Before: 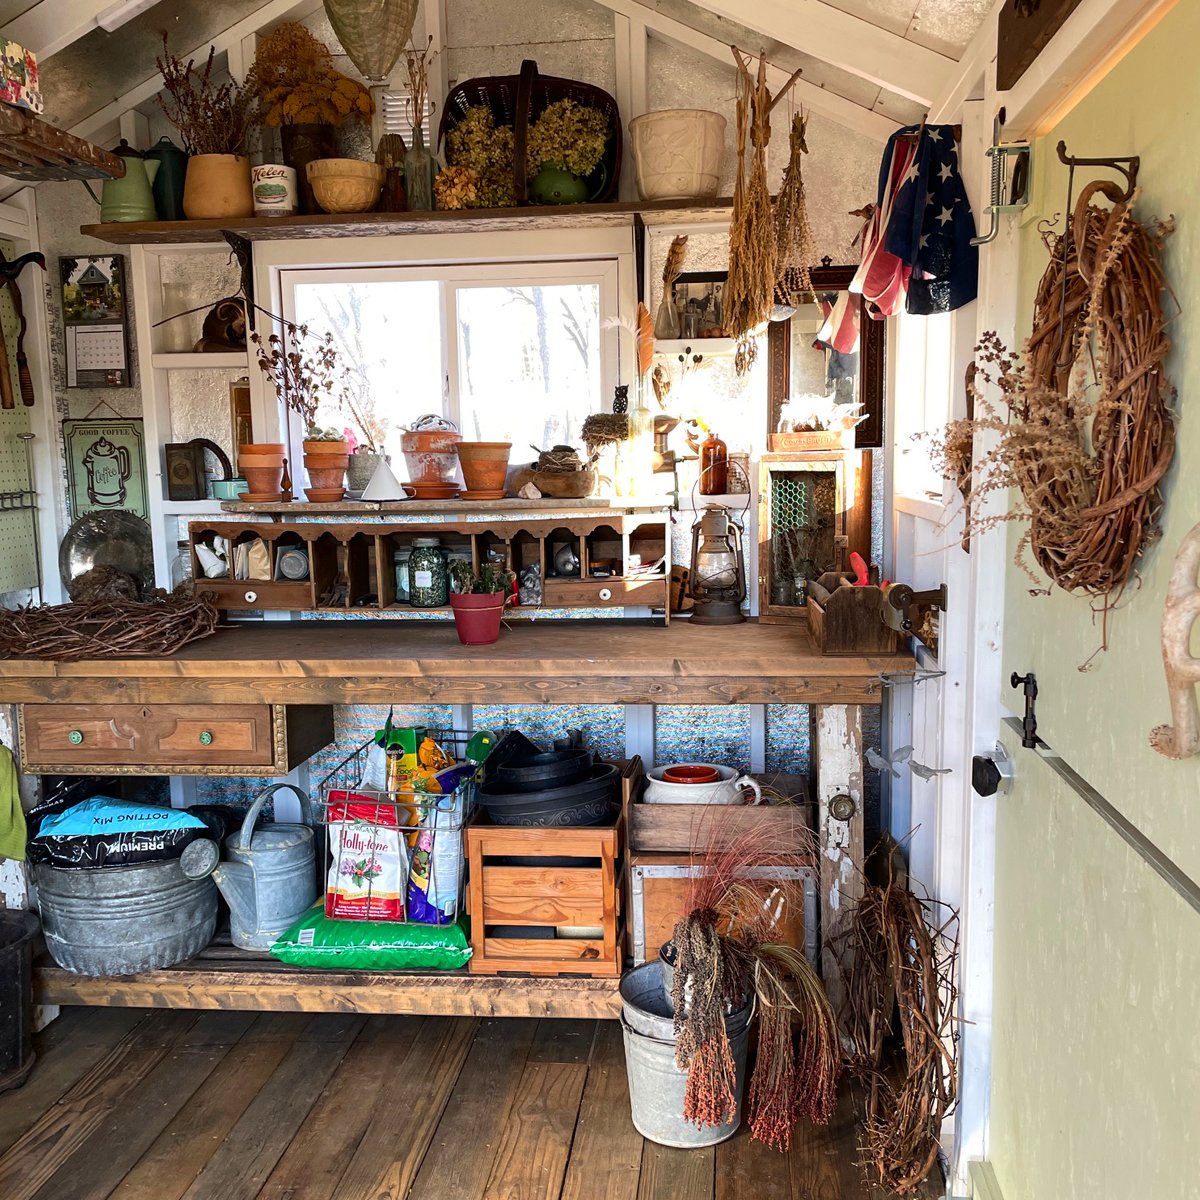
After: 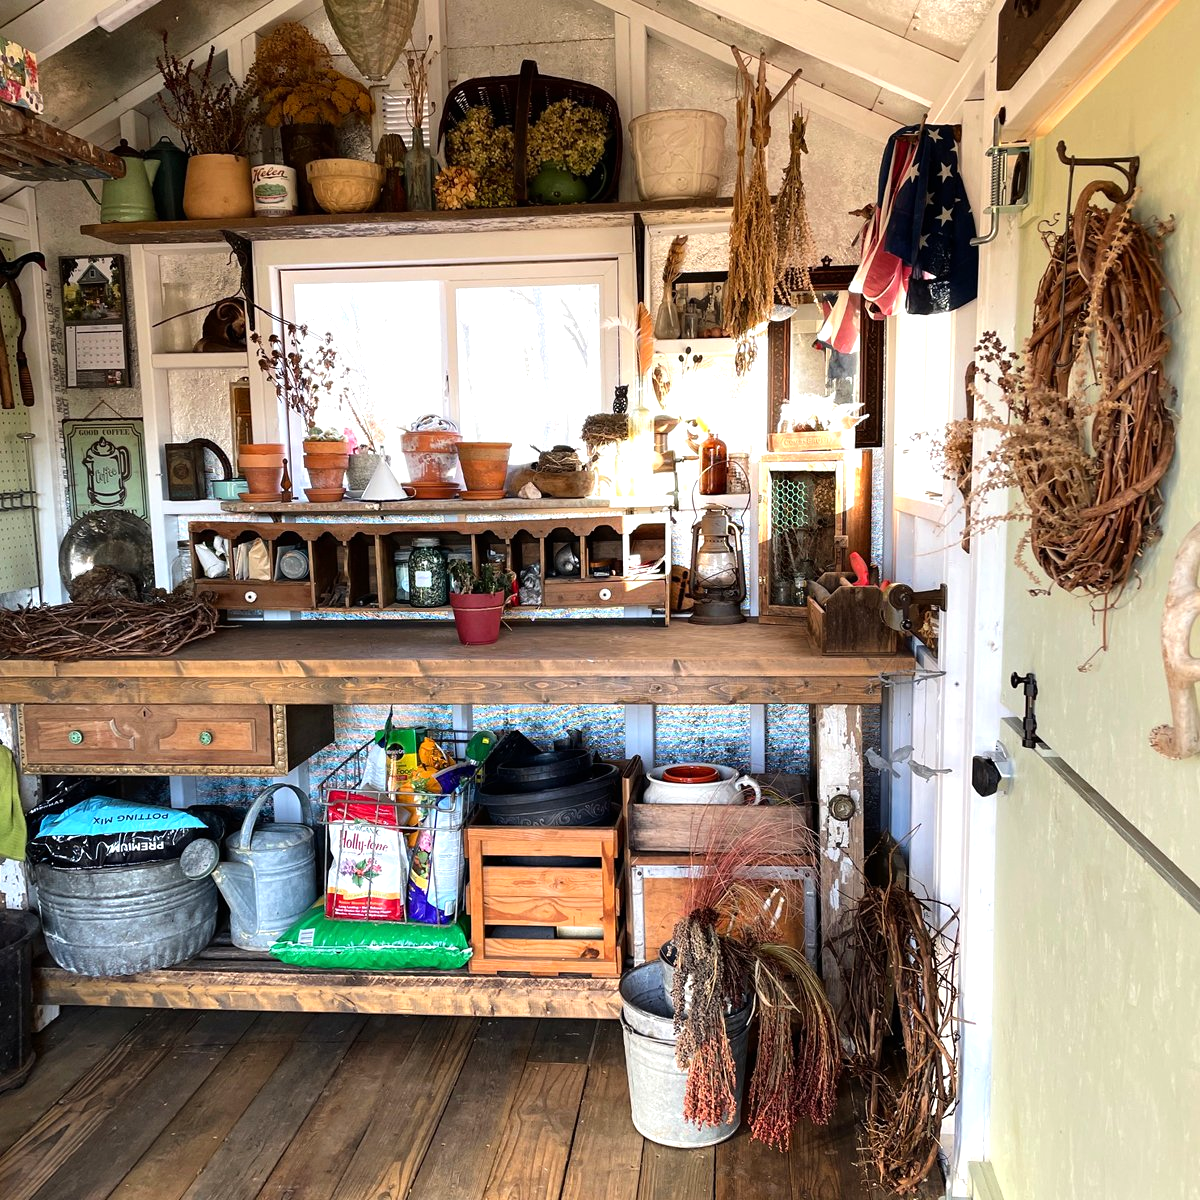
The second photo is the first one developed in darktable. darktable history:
tone equalizer: -8 EV -0.383 EV, -7 EV -0.401 EV, -6 EV -0.309 EV, -5 EV -0.228 EV, -3 EV 0.205 EV, -2 EV 0.358 EV, -1 EV 0.37 EV, +0 EV 0.411 EV
